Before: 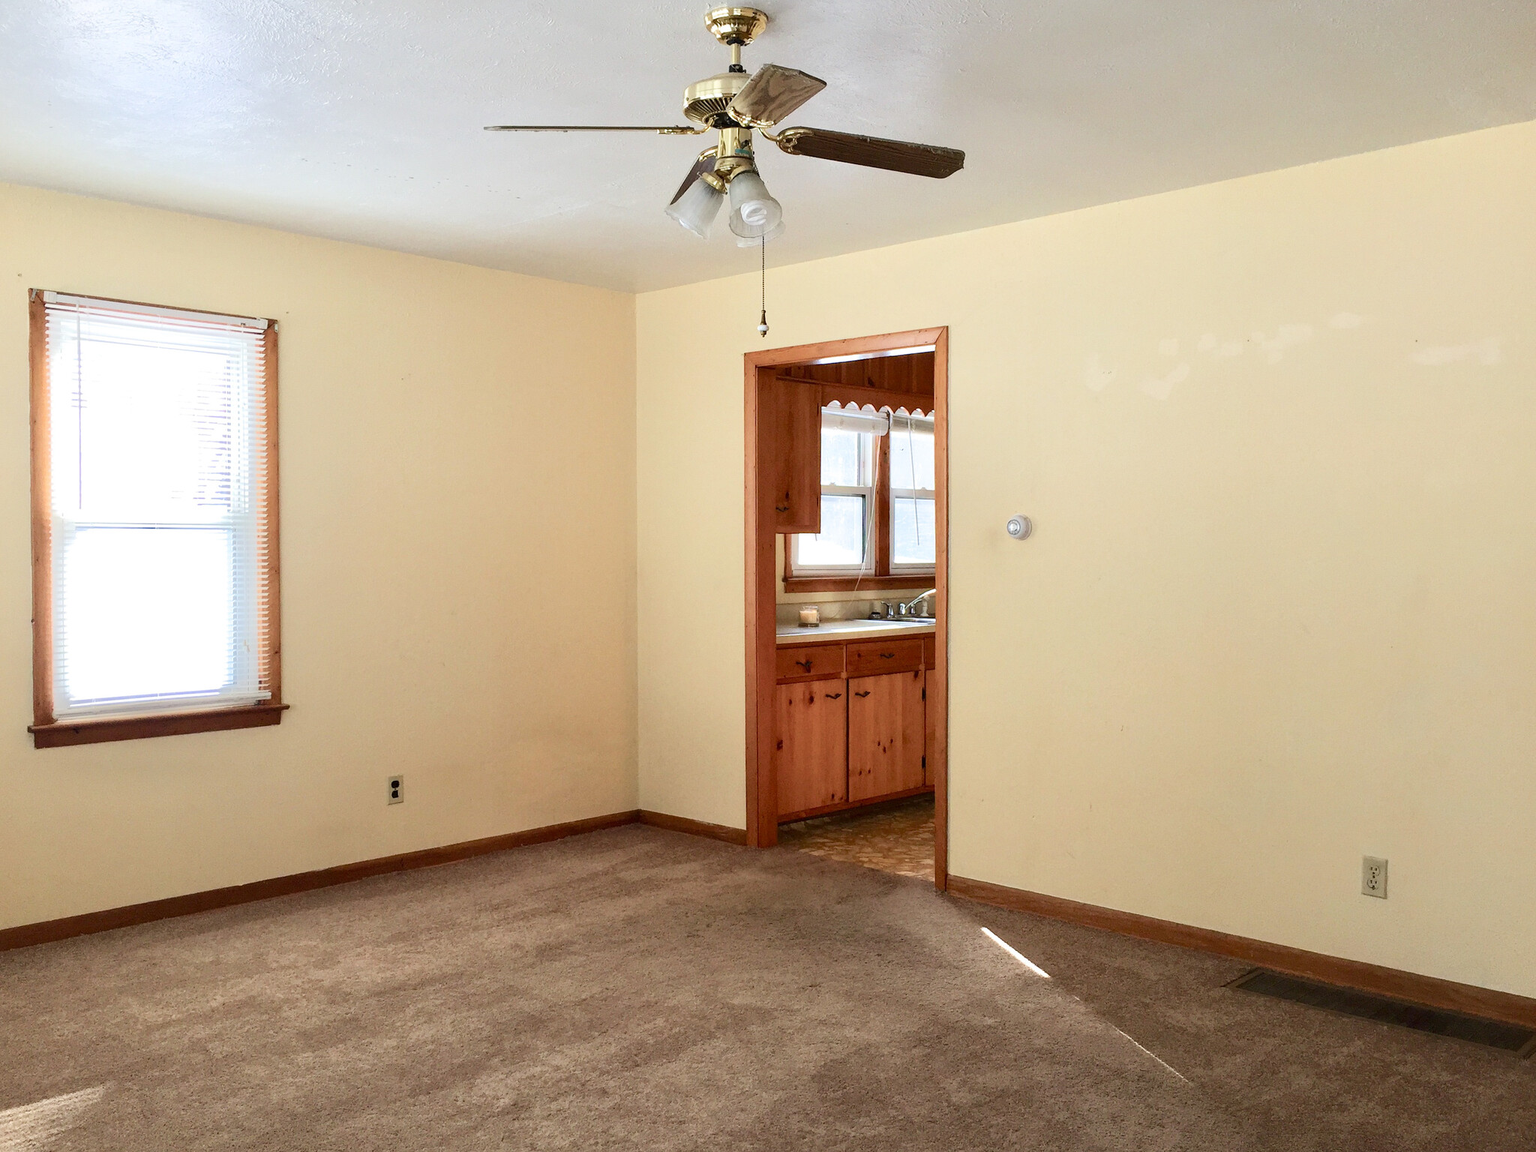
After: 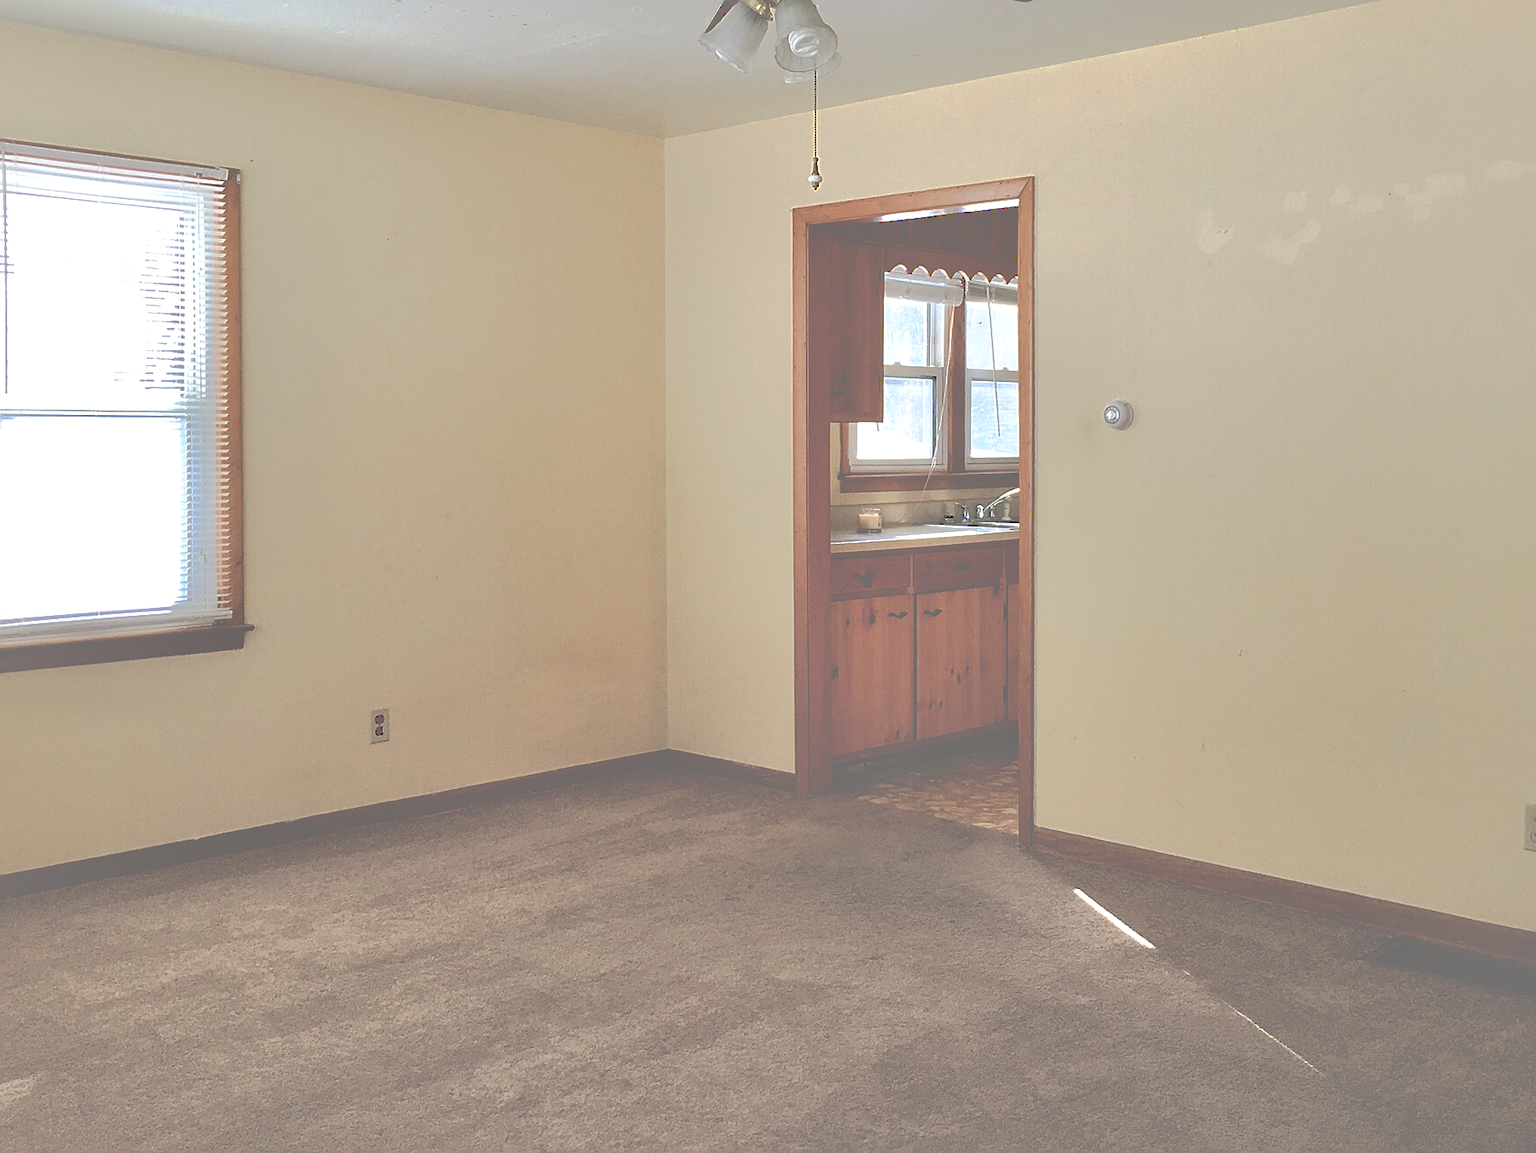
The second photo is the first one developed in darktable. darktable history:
tone curve: curves: ch0 [(0, 0) (0.003, 0.453) (0.011, 0.457) (0.025, 0.457) (0.044, 0.463) (0.069, 0.464) (0.1, 0.471) (0.136, 0.475) (0.177, 0.481) (0.224, 0.486) (0.277, 0.496) (0.335, 0.515) (0.399, 0.544) (0.468, 0.577) (0.543, 0.621) (0.623, 0.67) (0.709, 0.73) (0.801, 0.788) (0.898, 0.848) (1, 1)], preserve colors none
shadows and highlights: highlights color adjustment 49.6%
exposure: black level correction -0.008, exposure 0.069 EV, compensate exposure bias true, compensate highlight preservation false
sharpen: on, module defaults
crop and rotate: left 4.903%, top 15.372%, right 10.646%
